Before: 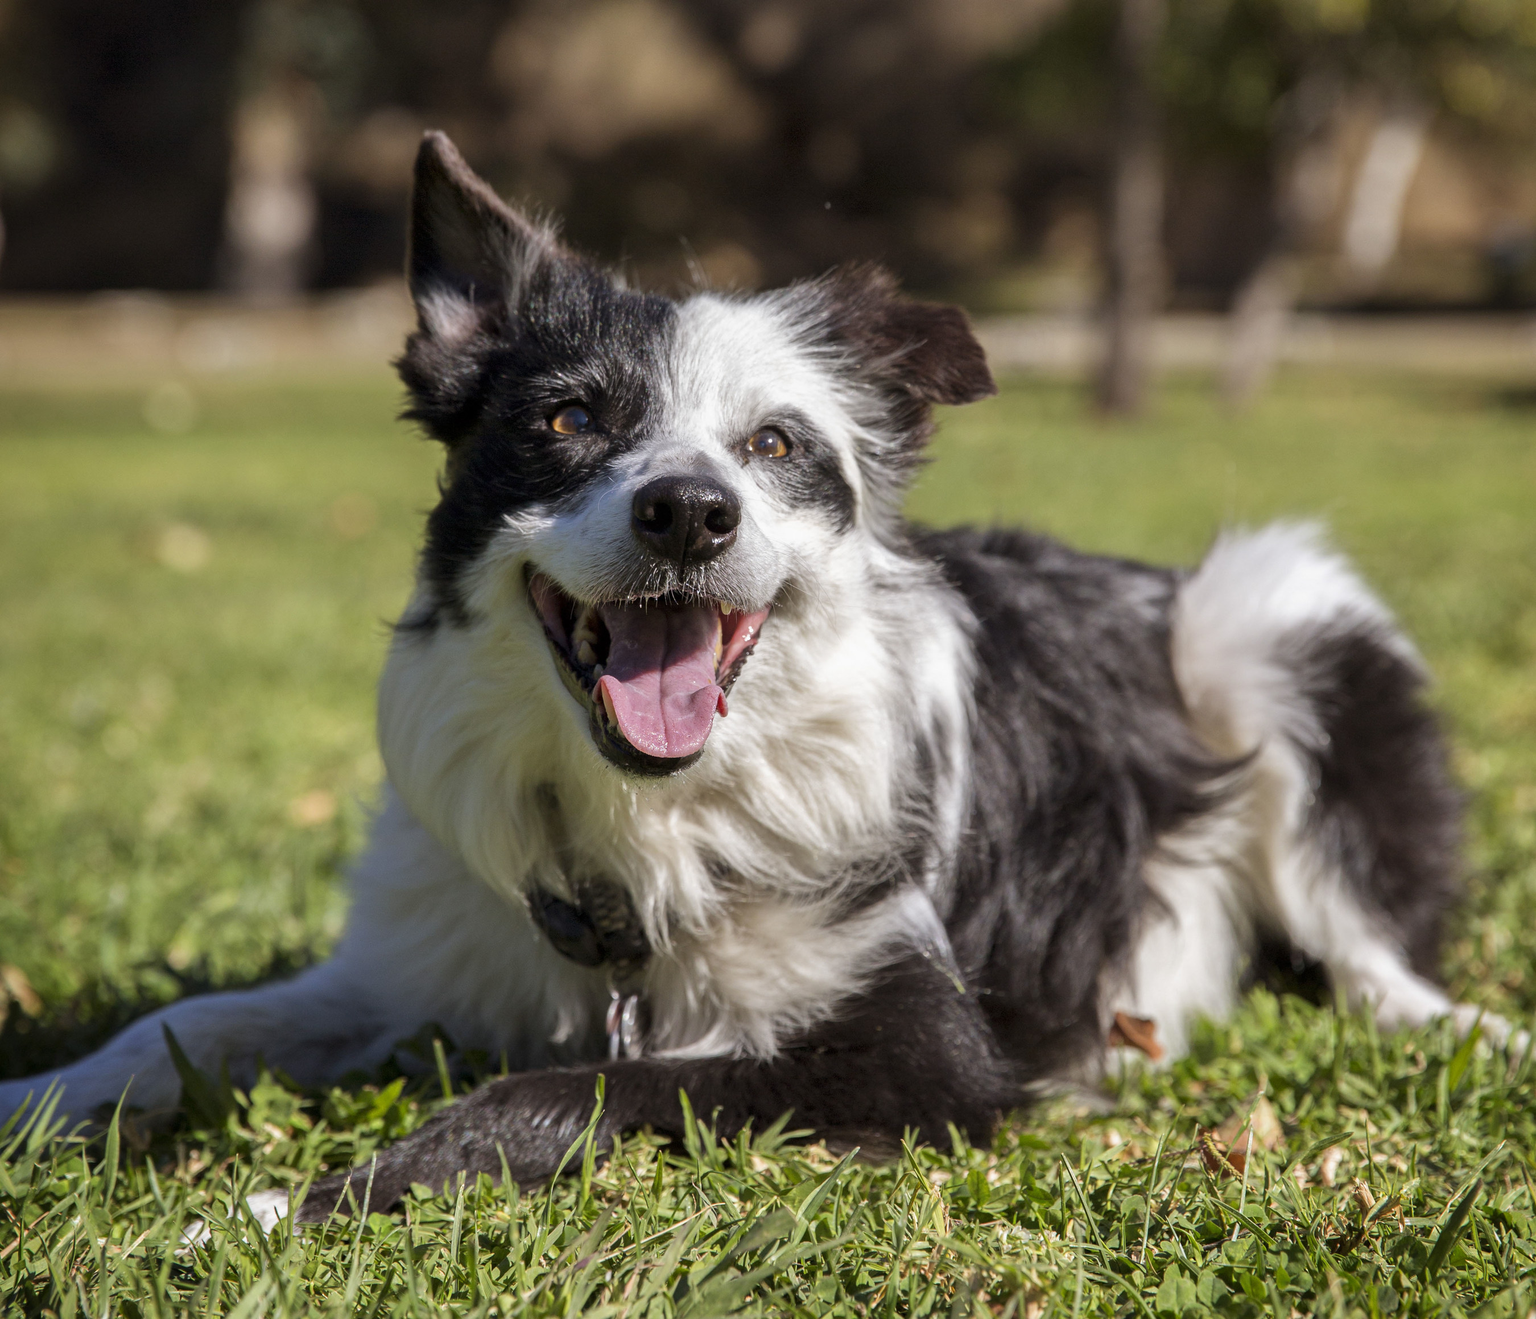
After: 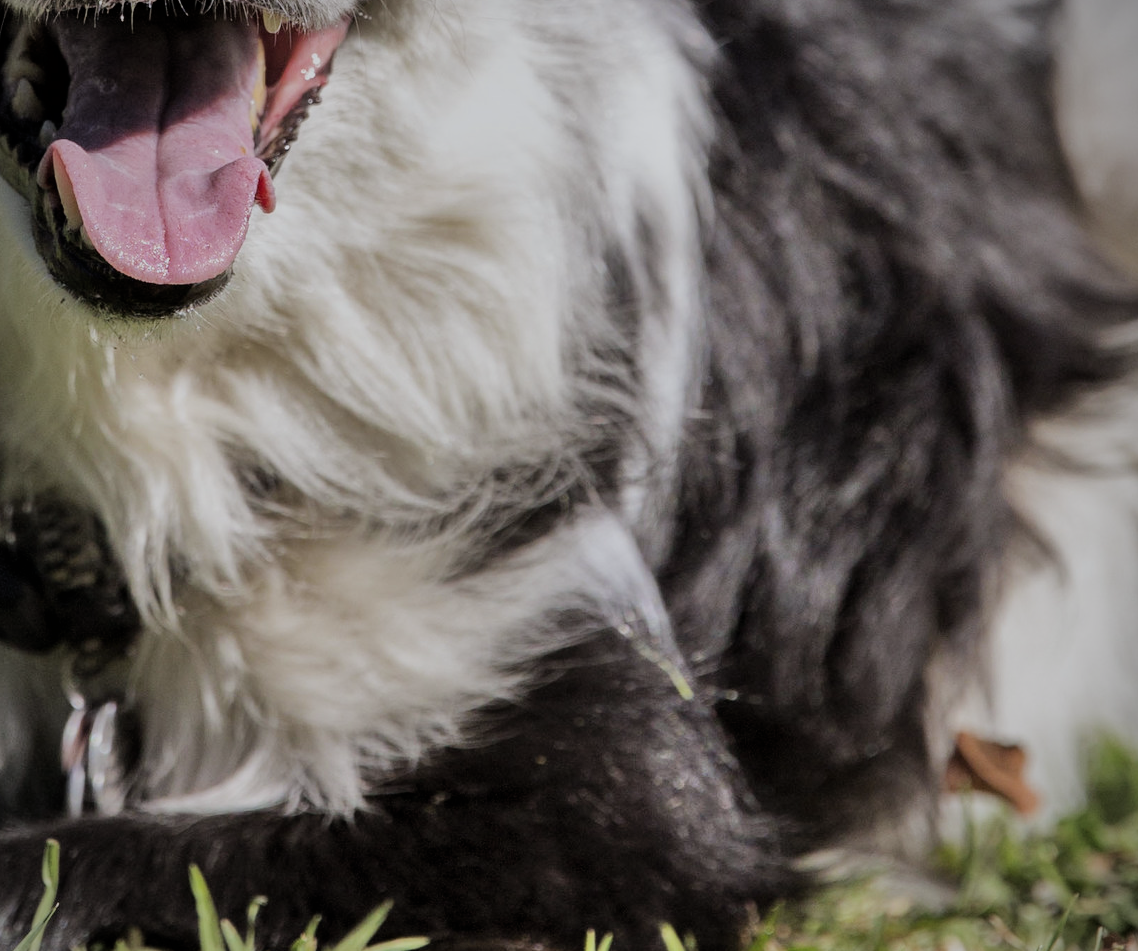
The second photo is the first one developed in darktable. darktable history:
crop: left 37.221%, top 45.169%, right 20.63%, bottom 13.777%
shadows and highlights: low approximation 0.01, soften with gaussian
vignetting: fall-off radius 60.92%
white balance: red 0.988, blue 1.017
filmic rgb: black relative exposure -7.65 EV, white relative exposure 4.56 EV, hardness 3.61
